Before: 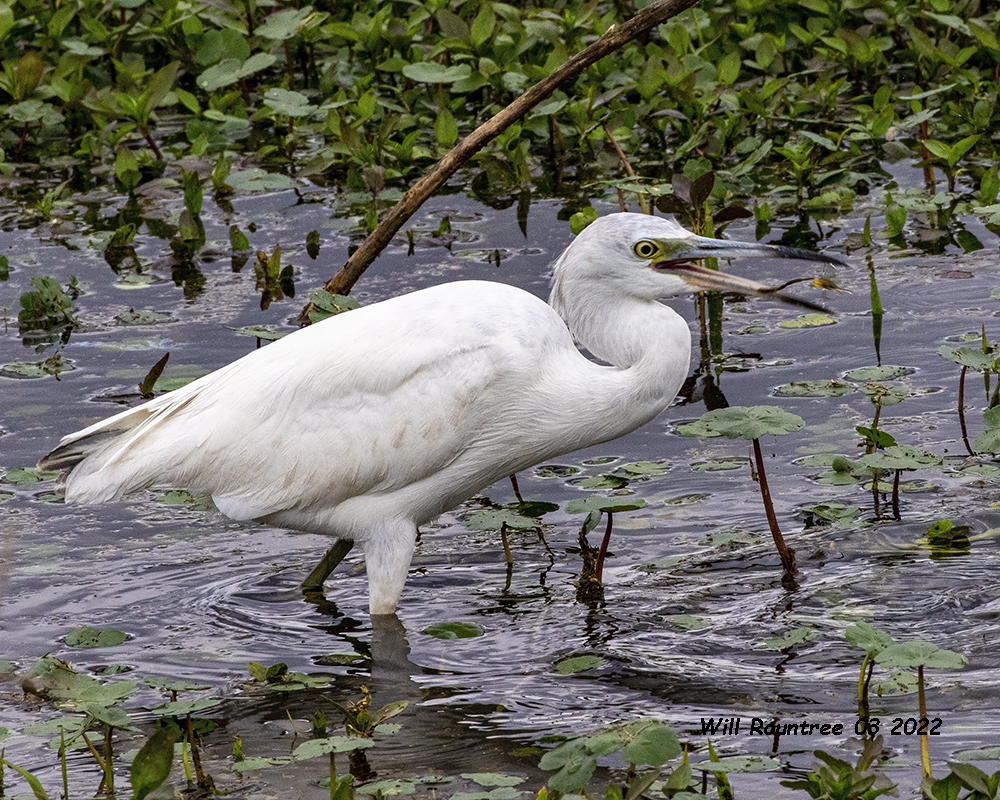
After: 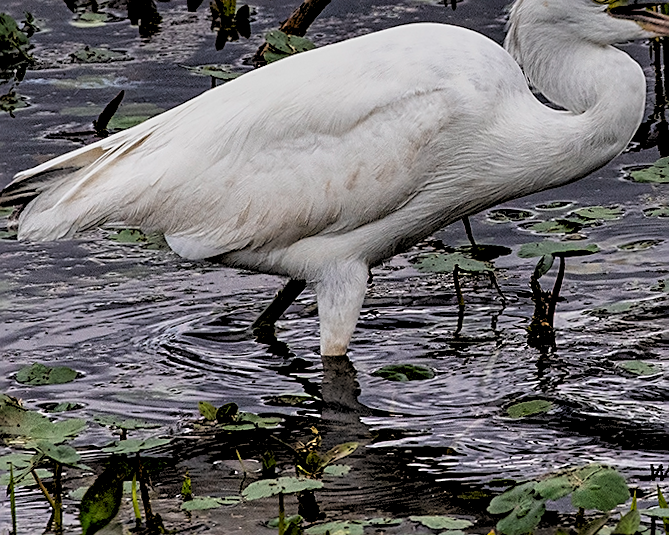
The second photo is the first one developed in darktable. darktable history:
sharpen: on, module defaults
crop and rotate: angle -0.82°, left 3.85%, top 31.828%, right 27.992%
graduated density: rotation -0.352°, offset 57.64
rgb levels: levels [[0.034, 0.472, 0.904], [0, 0.5, 1], [0, 0.5, 1]]
